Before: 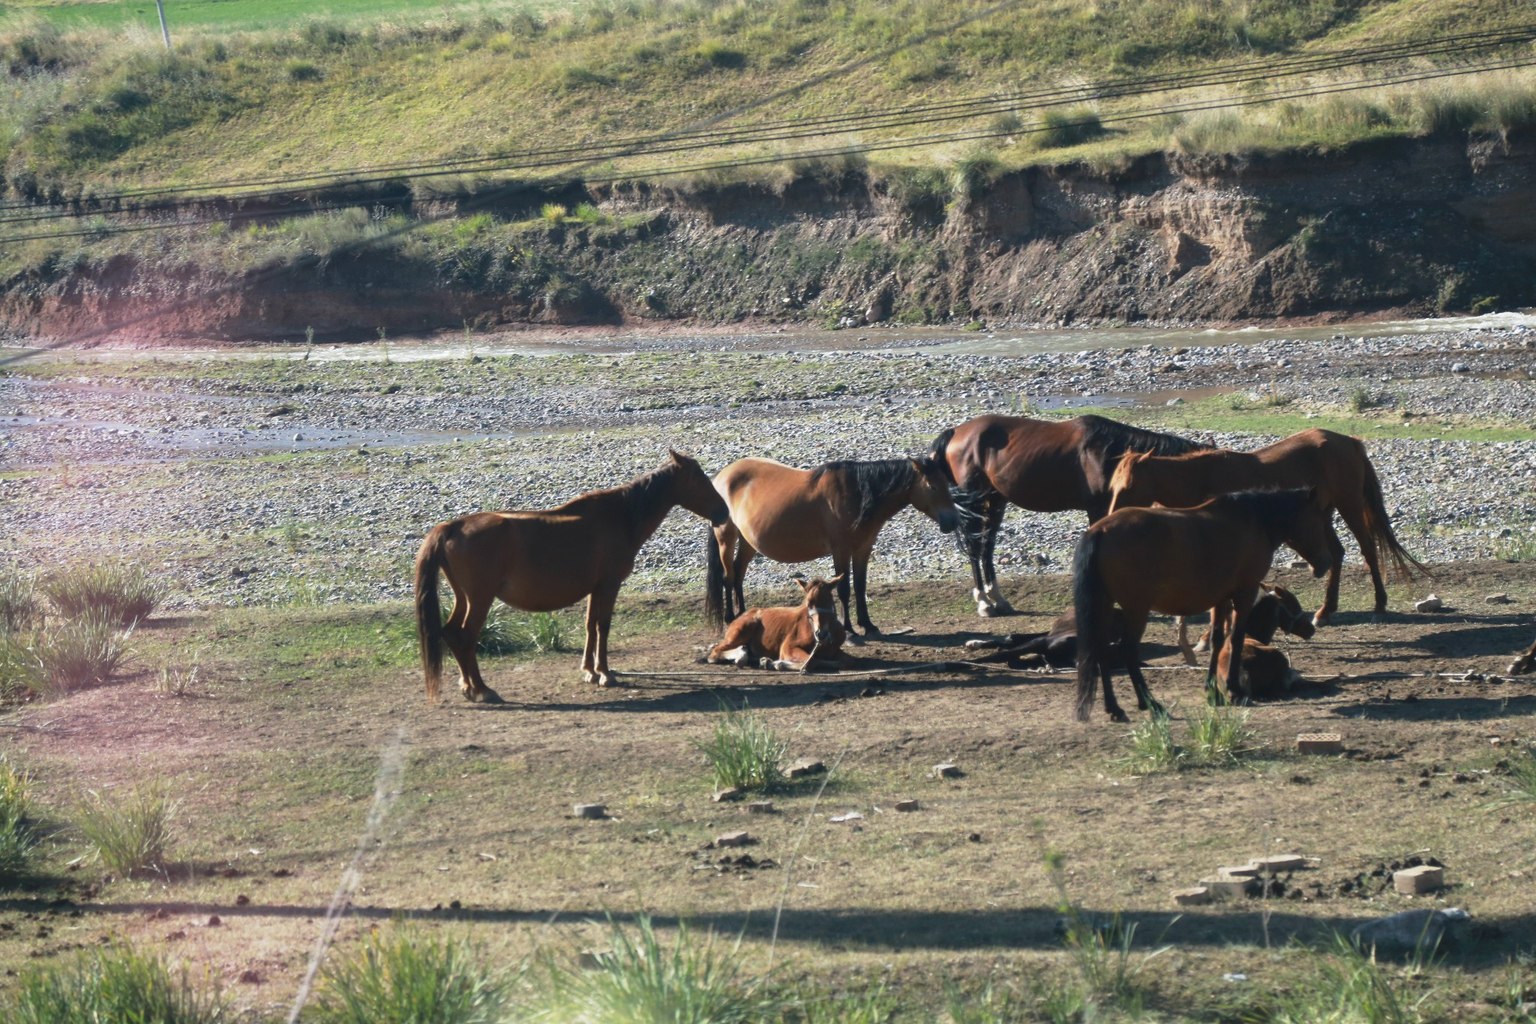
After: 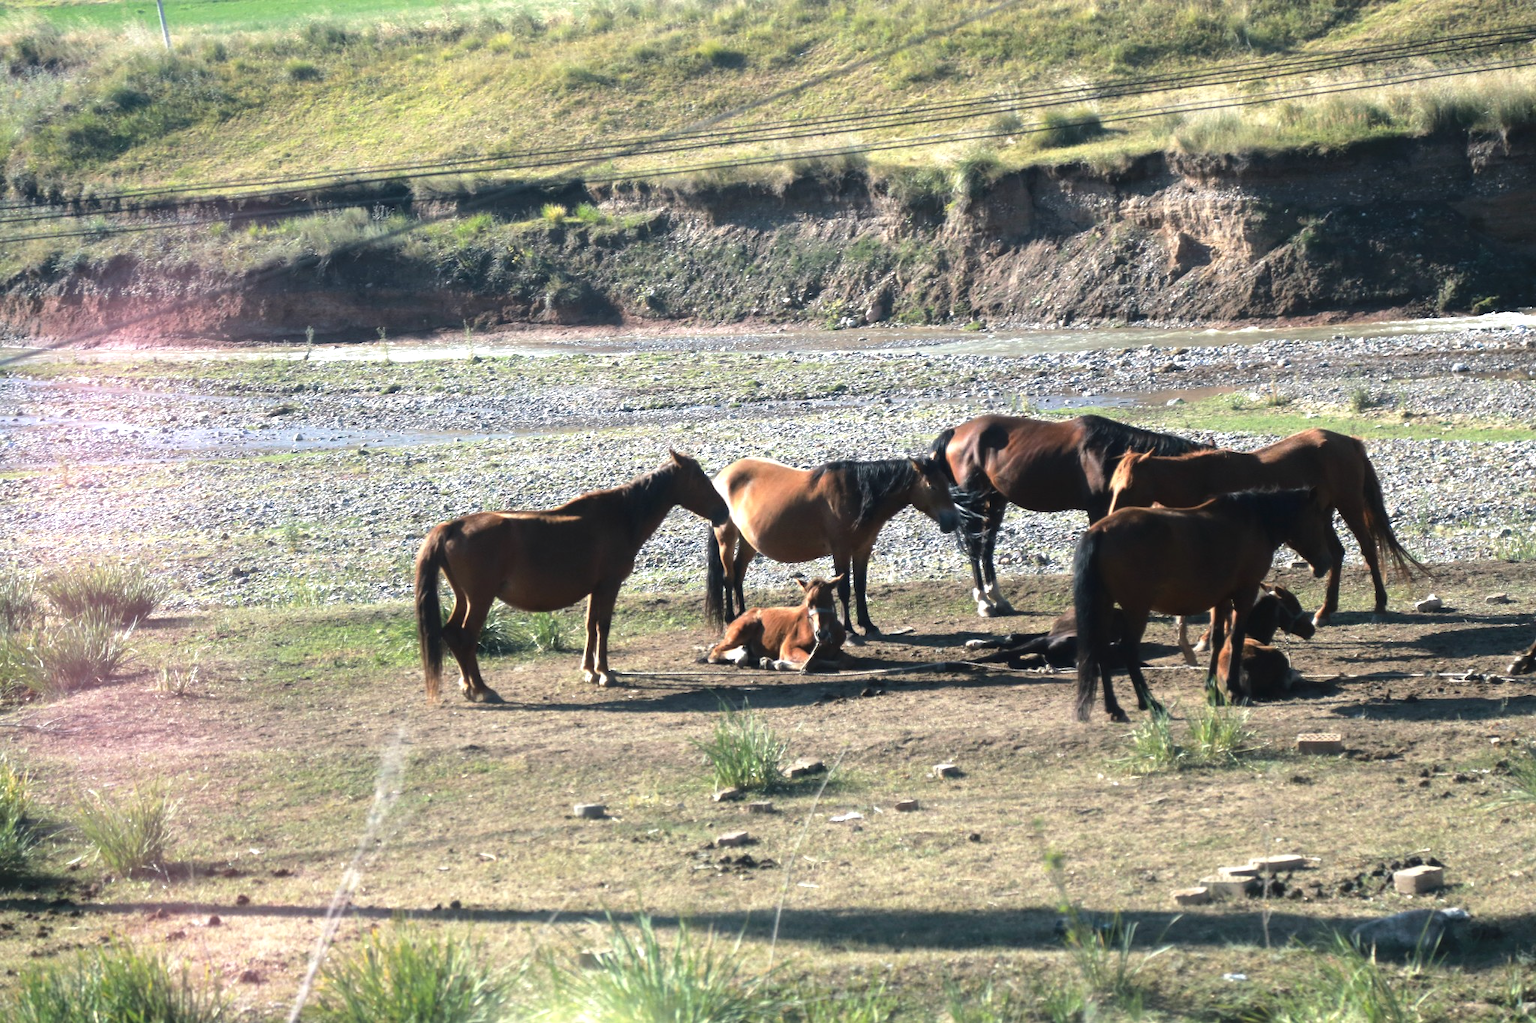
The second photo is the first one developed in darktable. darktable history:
exposure: compensate exposure bias true, compensate highlight preservation false
tone equalizer: -8 EV -0.726 EV, -7 EV -0.695 EV, -6 EV -0.617 EV, -5 EV -0.386 EV, -3 EV 0.397 EV, -2 EV 0.6 EV, -1 EV 0.69 EV, +0 EV 0.776 EV, mask exposure compensation -0.5 EV
